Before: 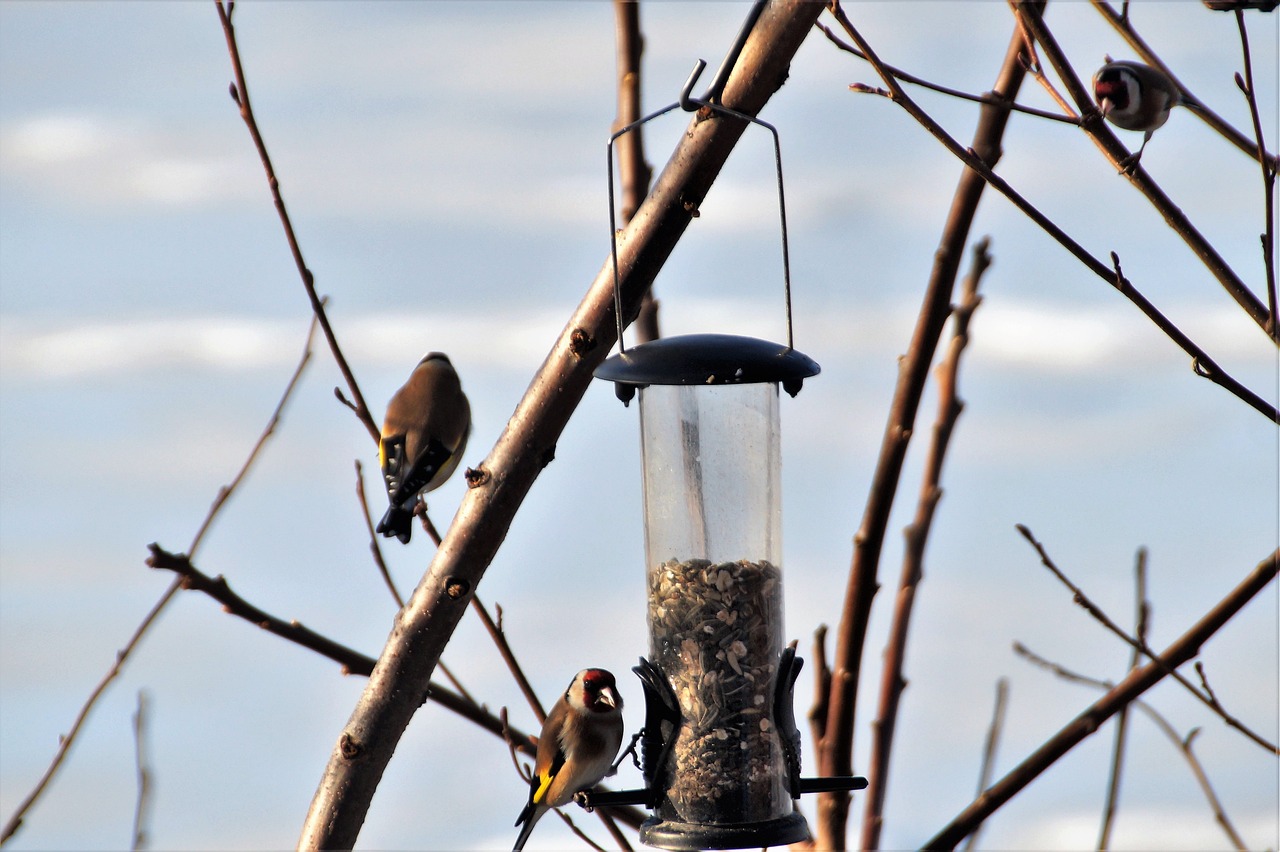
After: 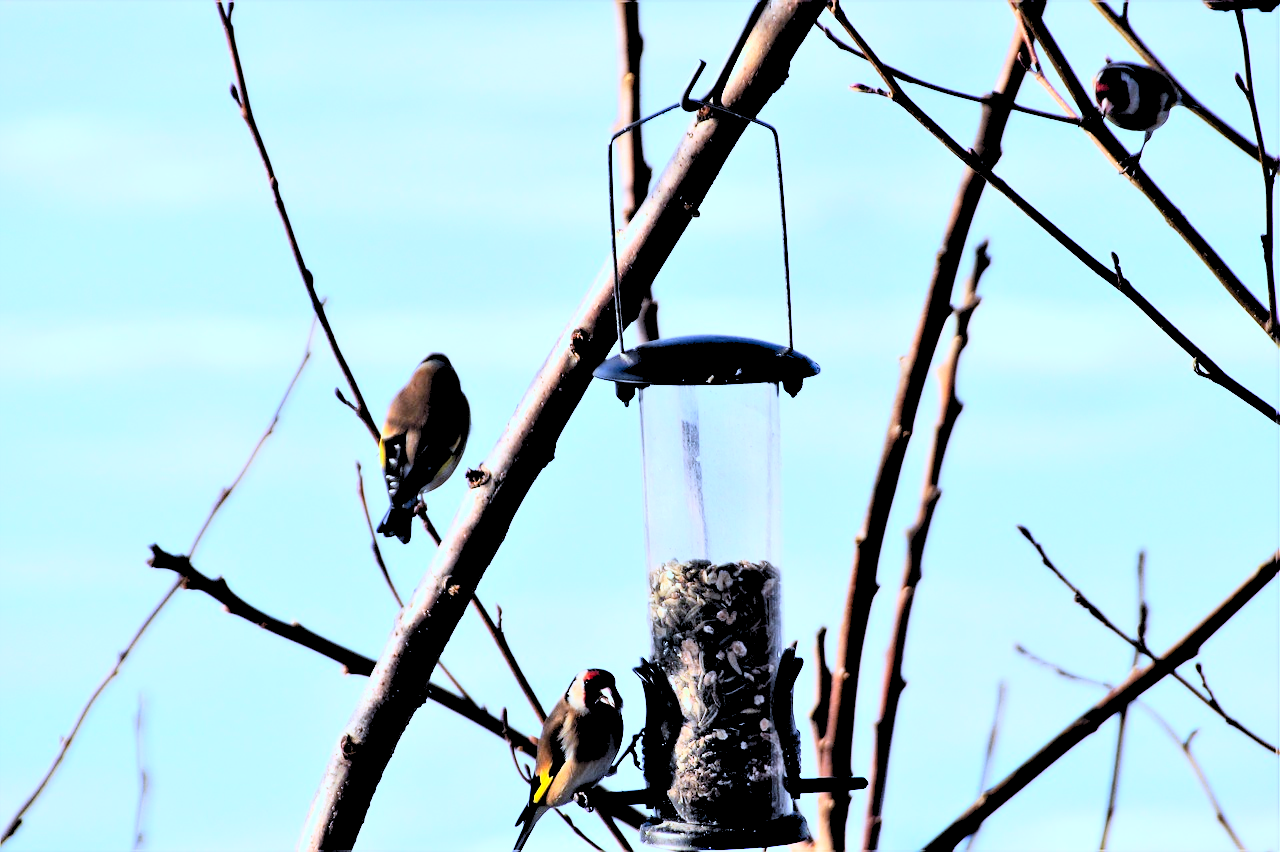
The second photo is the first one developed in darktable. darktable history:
rgb levels: levels [[0.027, 0.429, 0.996], [0, 0.5, 1], [0, 0.5, 1]]
white balance: red 0.871, blue 1.249
contrast brightness saturation: contrast 0.4, brightness 0.1, saturation 0.21
